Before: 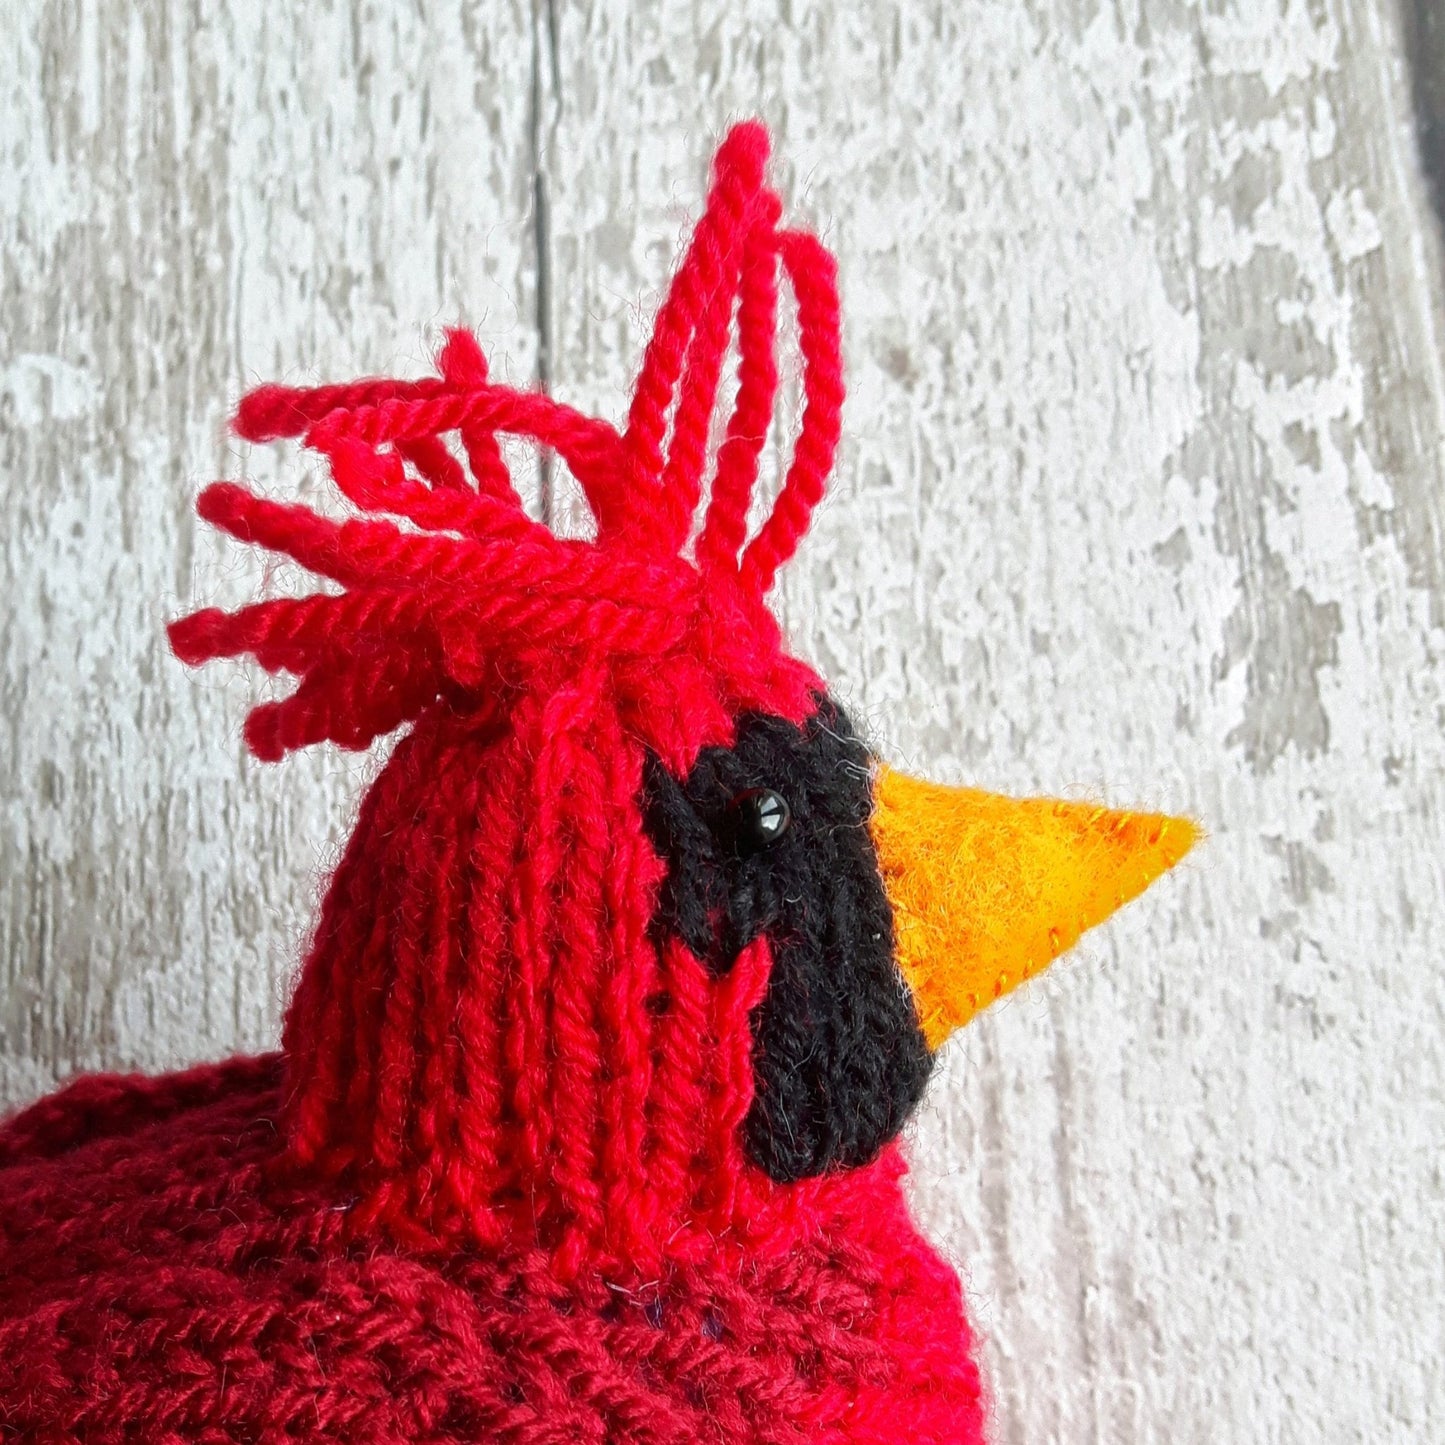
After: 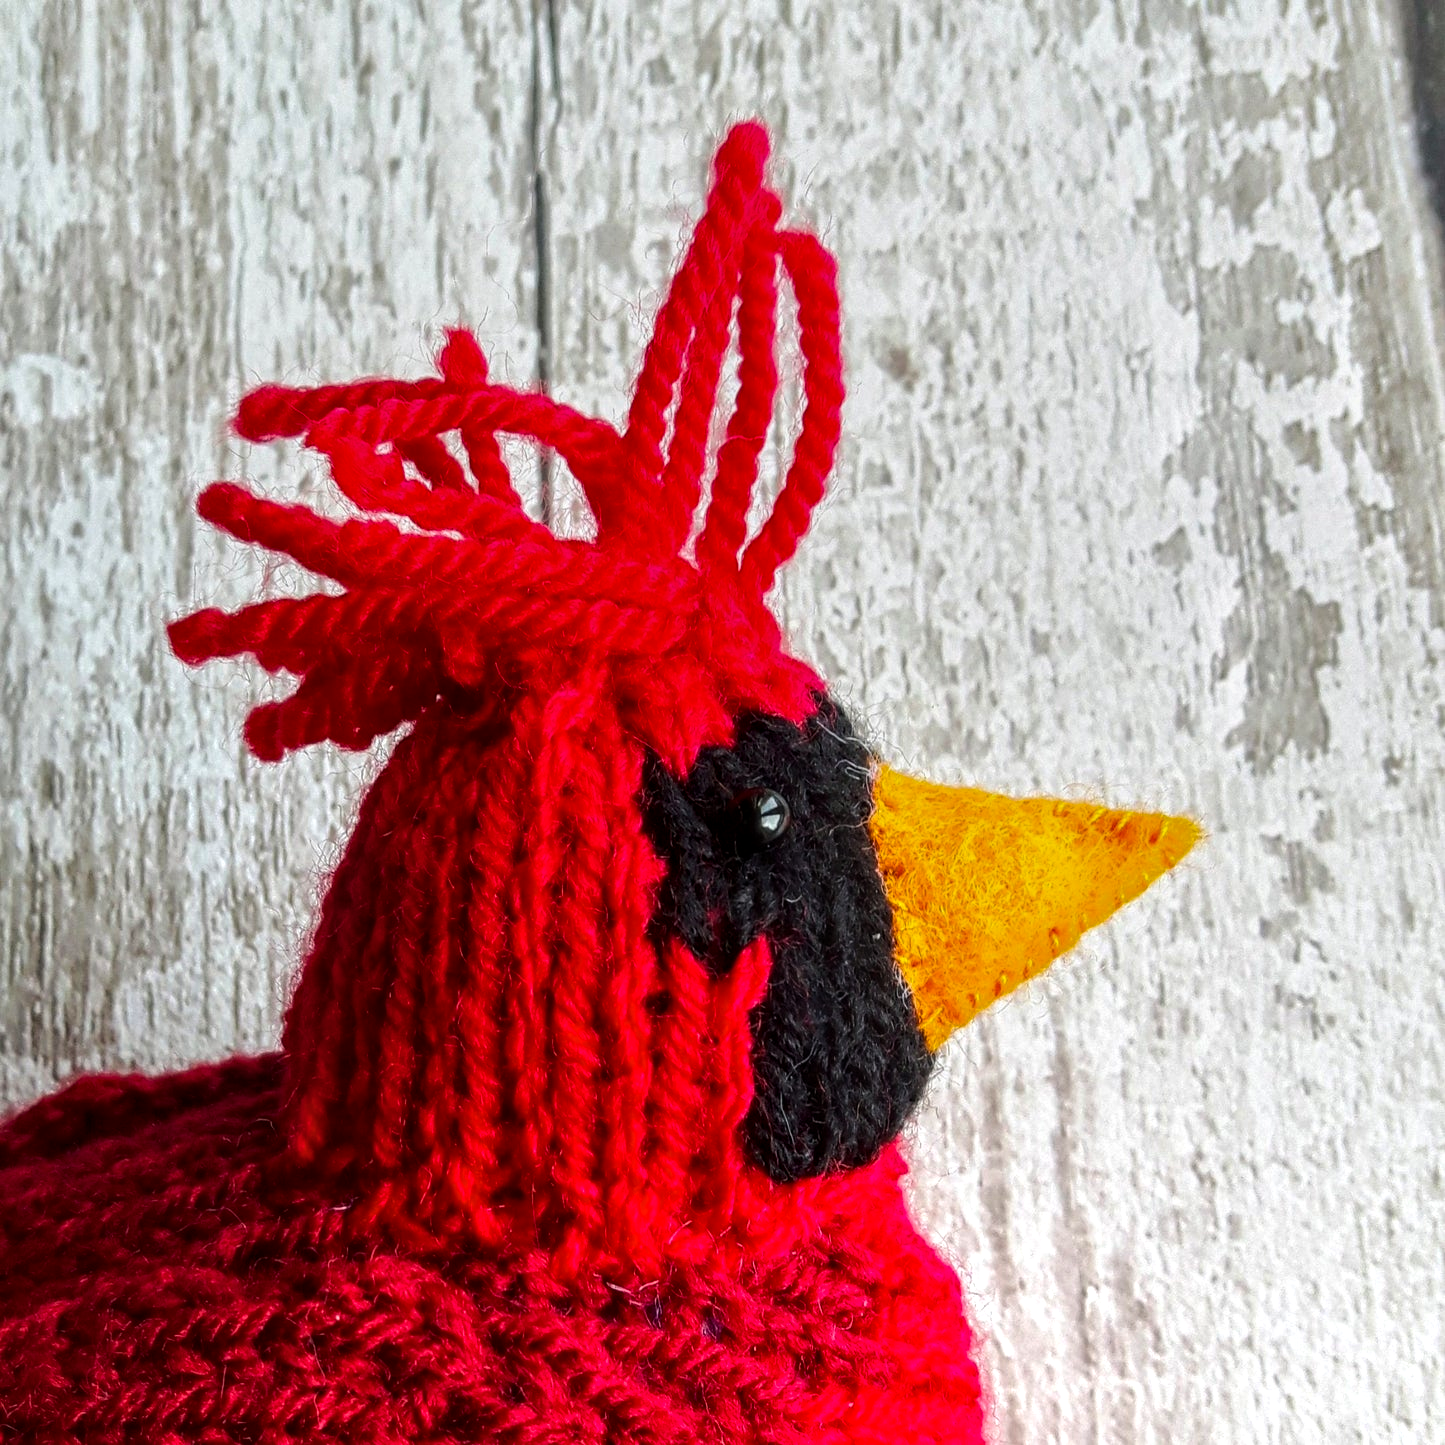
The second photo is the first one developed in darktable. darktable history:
tone equalizer: -8 EV -0.417 EV, -7 EV -0.389 EV, -6 EV -0.333 EV, -5 EV -0.222 EV, -3 EV 0.222 EV, -2 EV 0.333 EV, -1 EV 0.389 EV, +0 EV 0.417 EV, edges refinement/feathering 500, mask exposure compensation -1.57 EV, preserve details no
graduated density: rotation 5.63°, offset 76.9
color balance rgb: perceptual saturation grading › global saturation 20%, global vibrance 20%
local contrast: detail 130%
